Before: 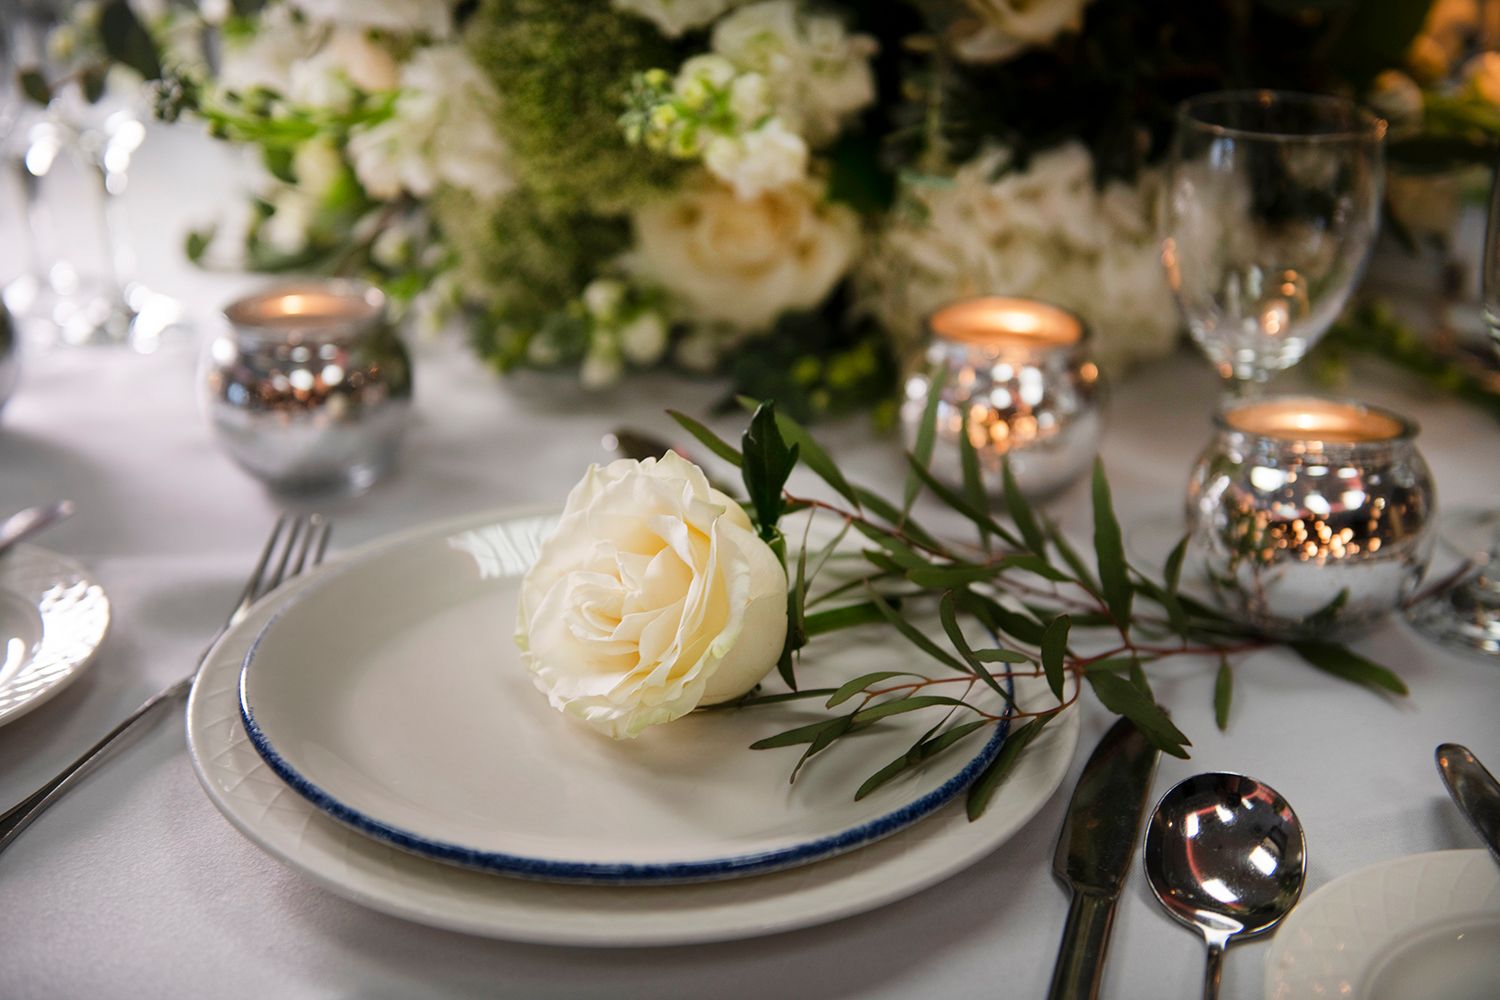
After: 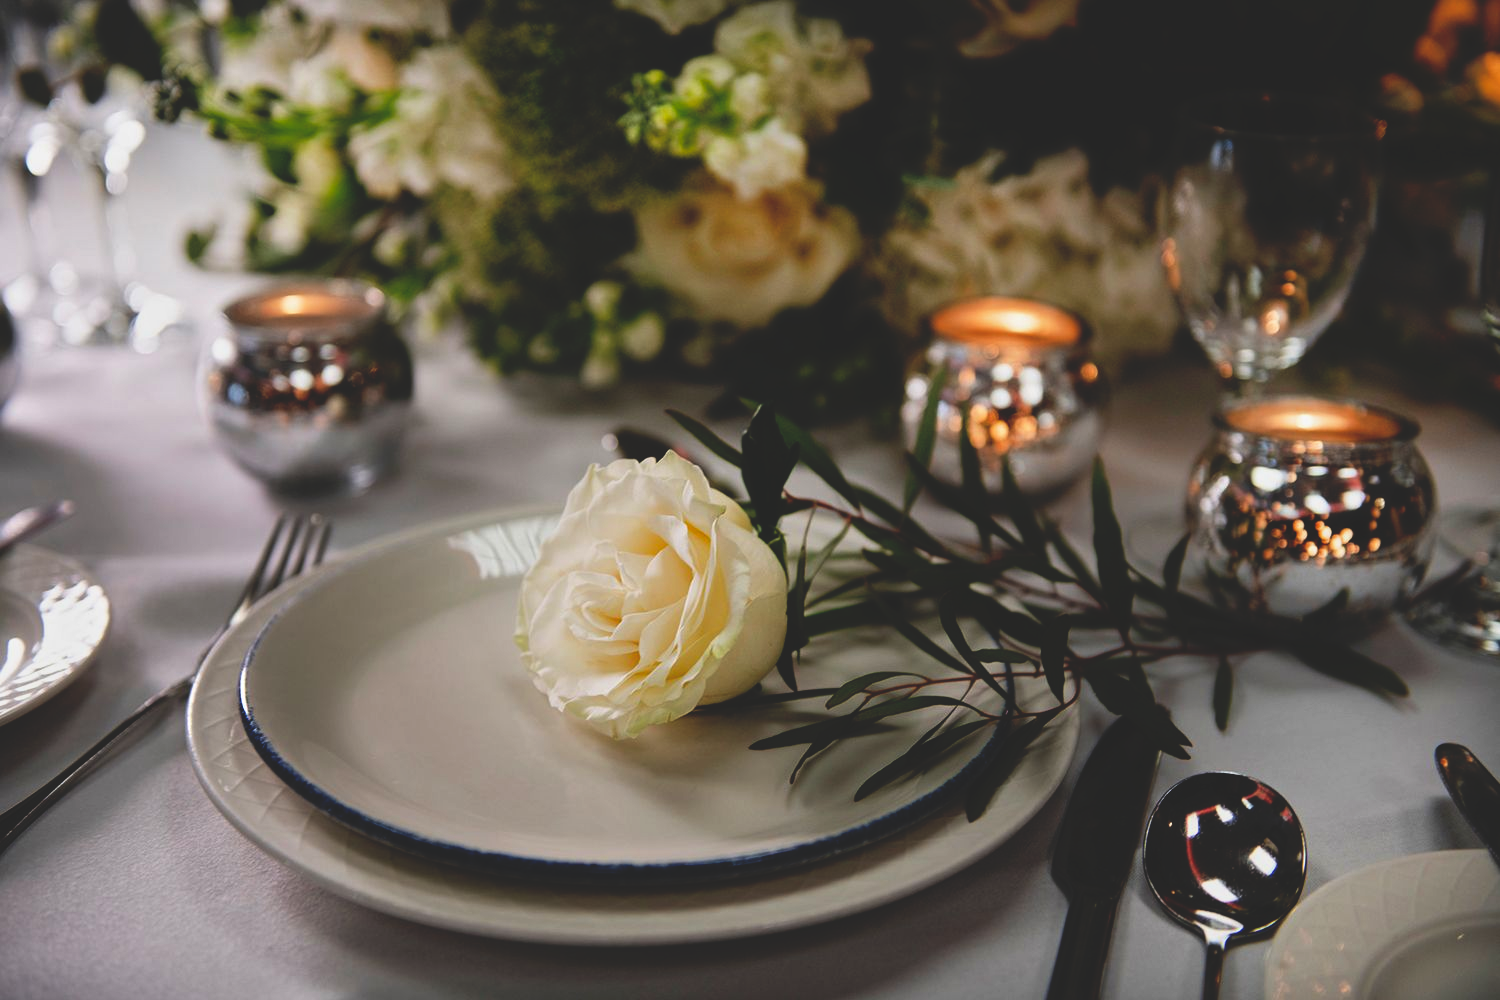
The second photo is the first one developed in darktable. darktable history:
levels: mode automatic, gray 50.8%
tone equalizer: -8 EV -0.002 EV, -7 EV 0.005 EV, -6 EV -0.009 EV, -5 EV 0.011 EV, -4 EV -0.012 EV, -3 EV 0.007 EV, -2 EV -0.062 EV, -1 EV -0.293 EV, +0 EV -0.582 EV, smoothing diameter 2%, edges refinement/feathering 20, mask exposure compensation -1.57 EV, filter diffusion 5
base curve: curves: ch0 [(0, 0.02) (0.083, 0.036) (1, 1)], preserve colors none
